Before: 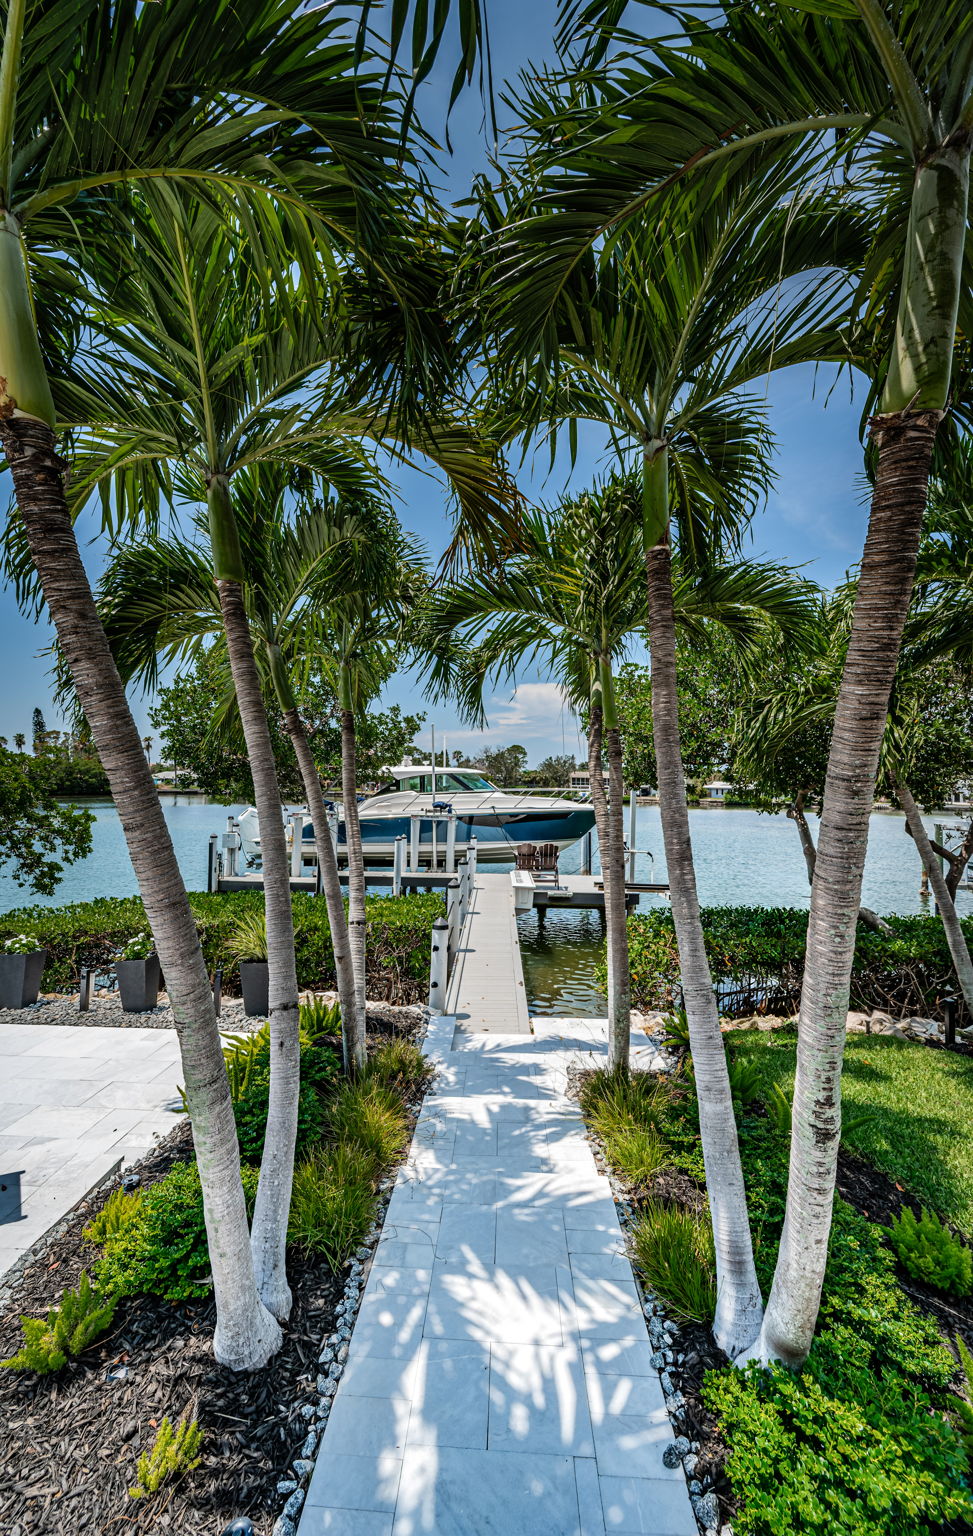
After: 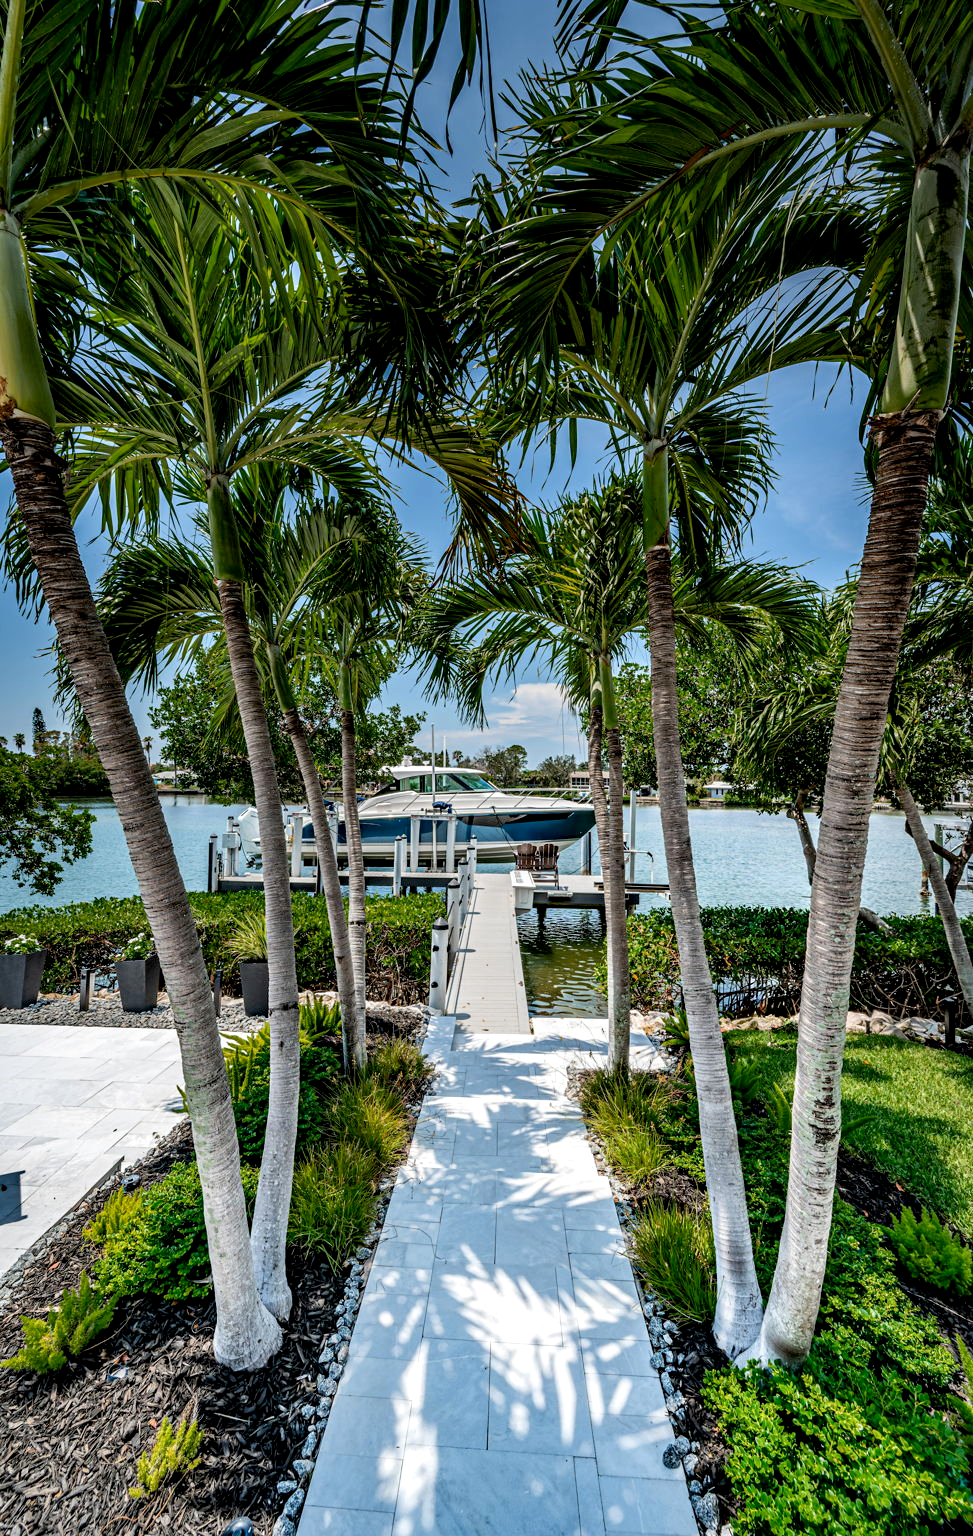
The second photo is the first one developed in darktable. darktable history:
exposure: black level correction 0.007, exposure 0.158 EV, compensate exposure bias true, compensate highlight preservation false
